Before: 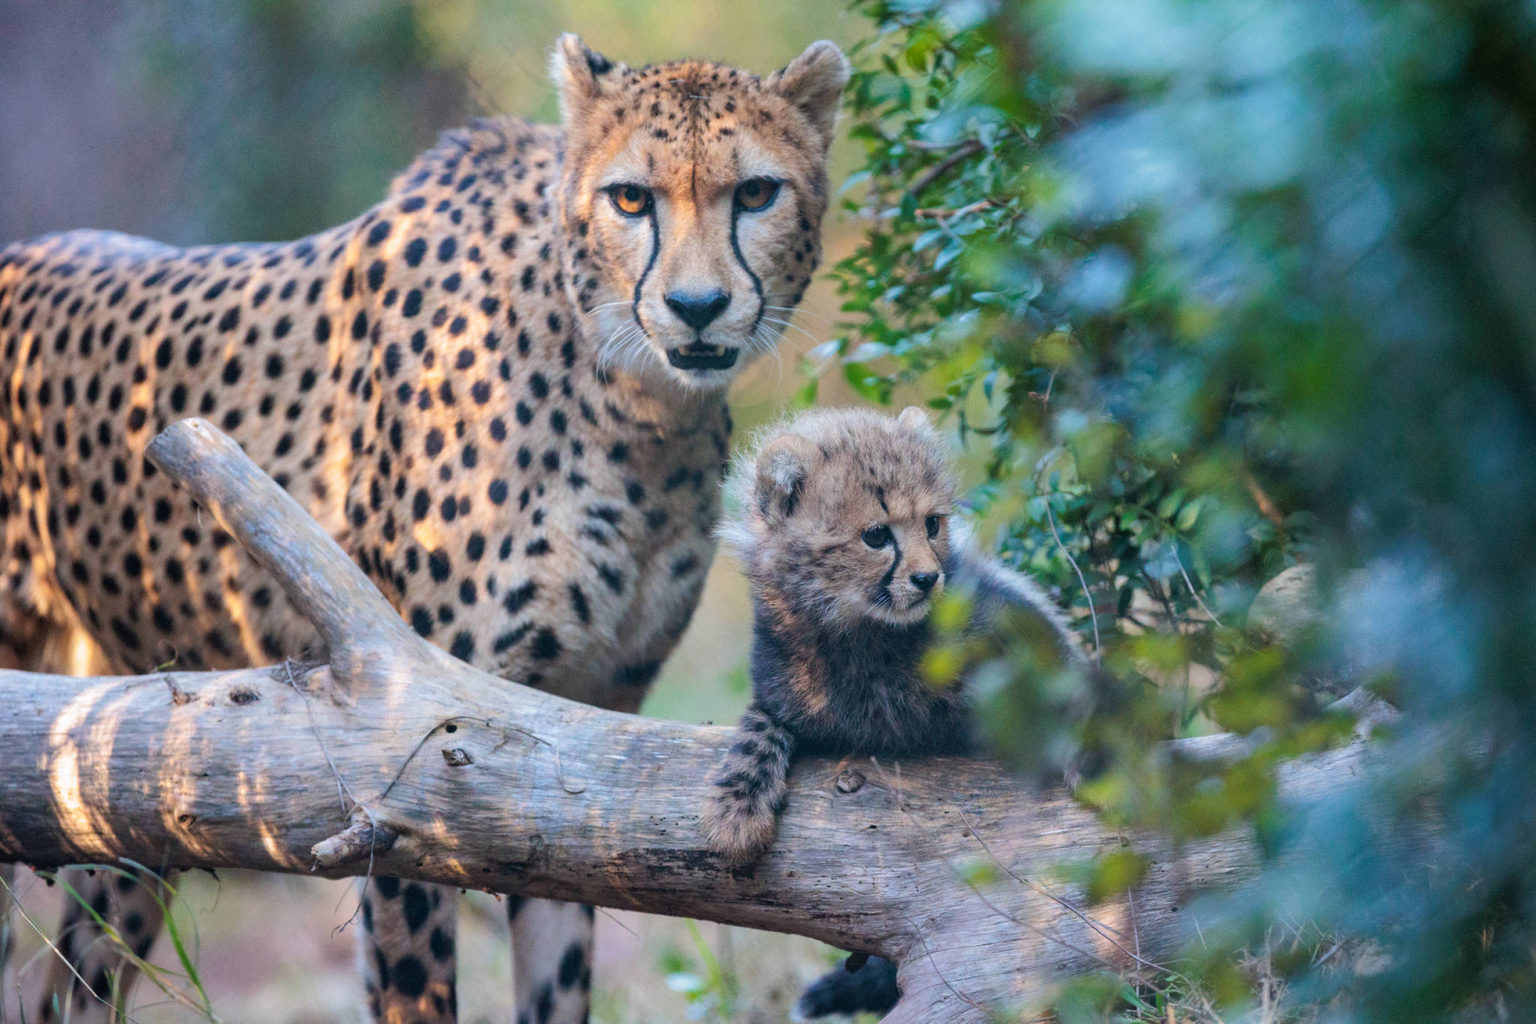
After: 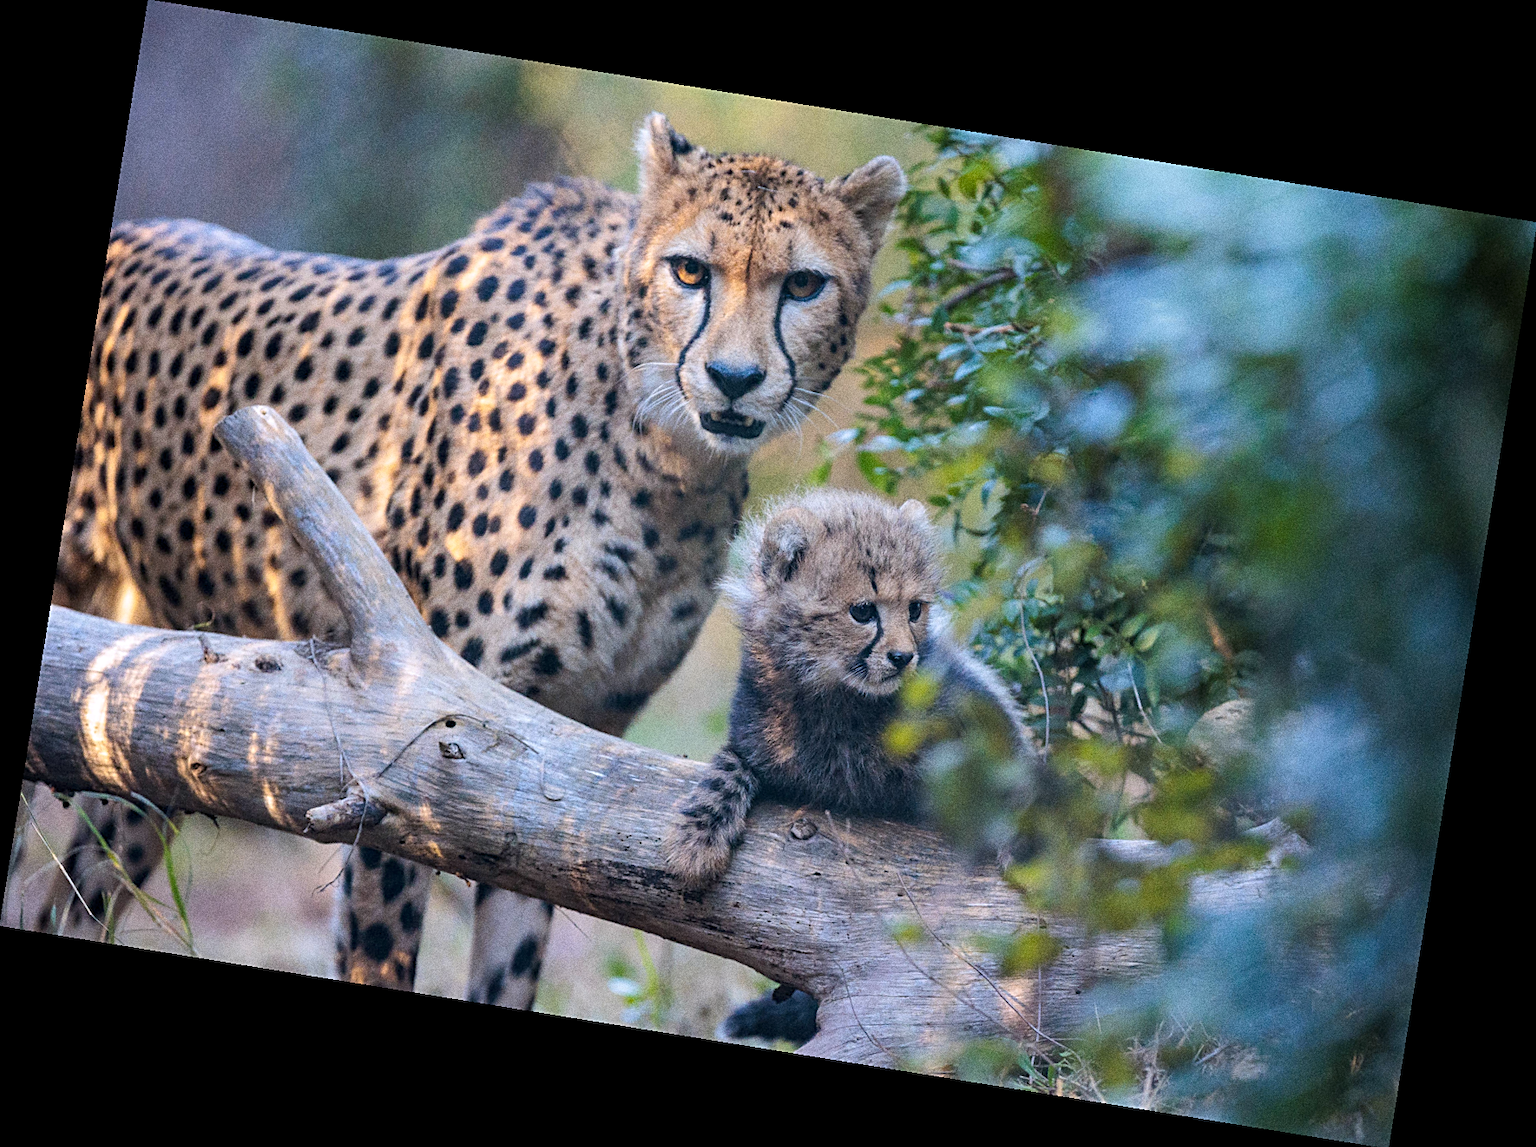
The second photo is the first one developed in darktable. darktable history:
sharpen: on, module defaults
rotate and perspective: rotation 9.12°, automatic cropping off
color contrast: green-magenta contrast 0.81
color calibration: illuminant custom, x 0.348, y 0.366, temperature 4940.58 K
contrast equalizer: octaves 7, y [[0.6 ×6], [0.55 ×6], [0 ×6], [0 ×6], [0 ×6]], mix 0.15
grain: coarseness 0.09 ISO, strength 40%
